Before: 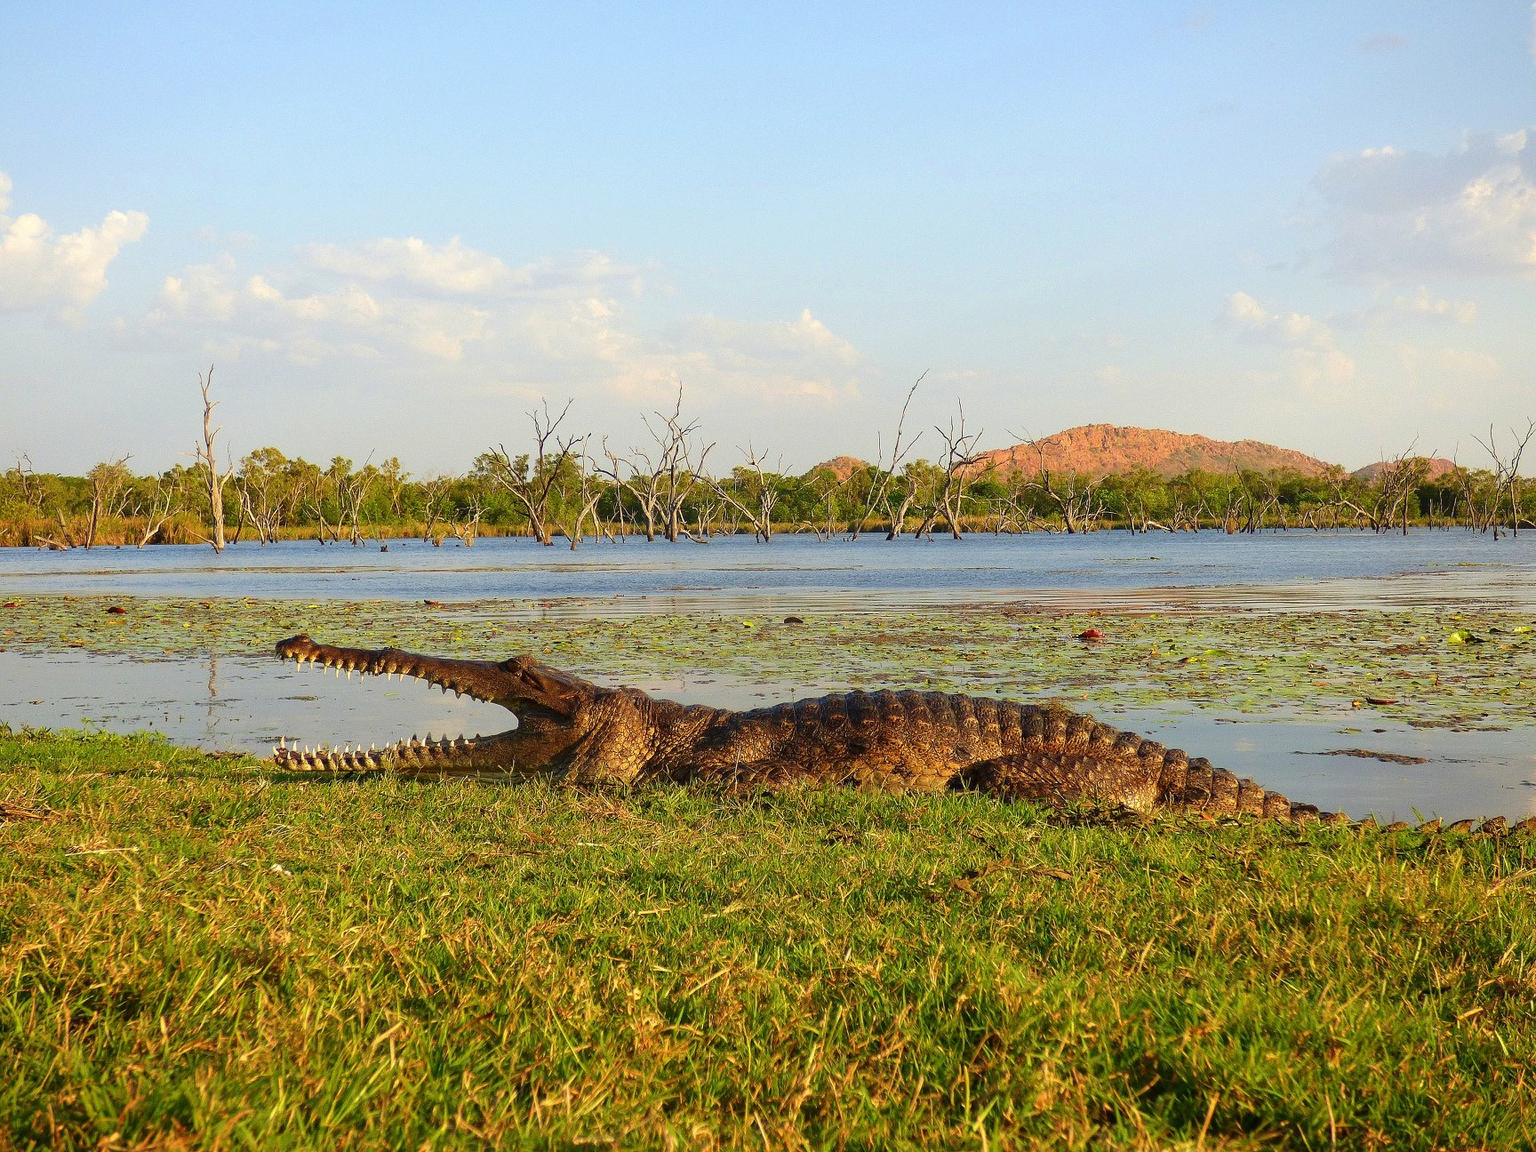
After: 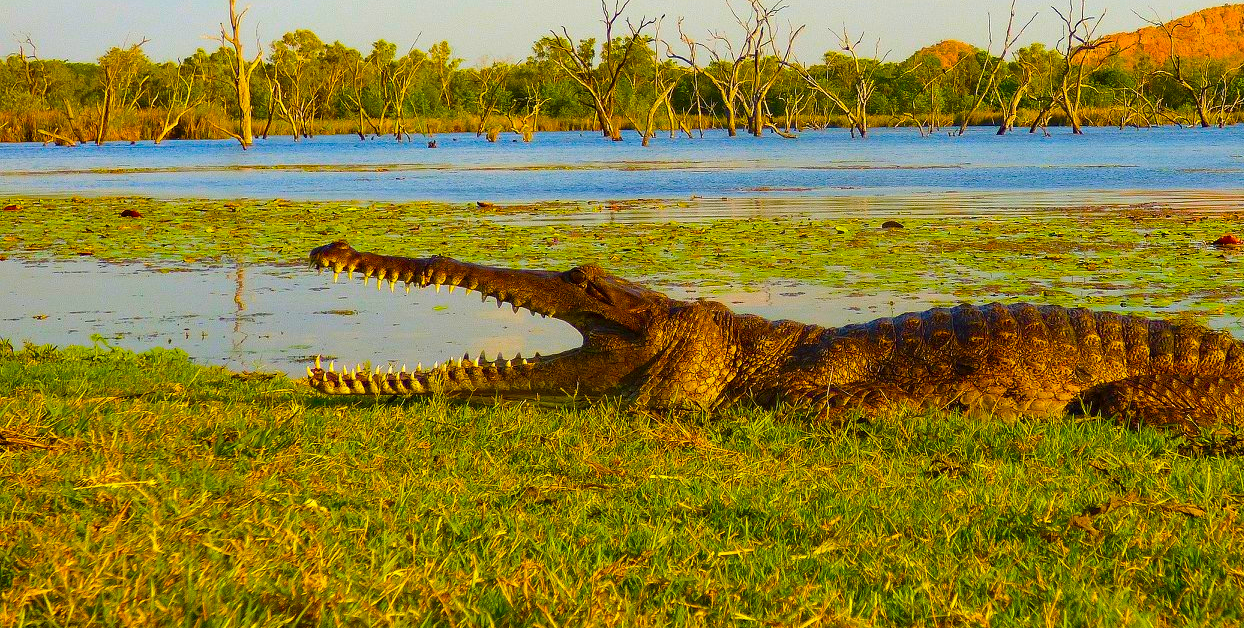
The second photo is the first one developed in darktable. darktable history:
crop: top 36.498%, right 27.964%, bottom 14.995%
color balance rgb: linear chroma grading › global chroma 42%, perceptual saturation grading › global saturation 42%, global vibrance 33%
